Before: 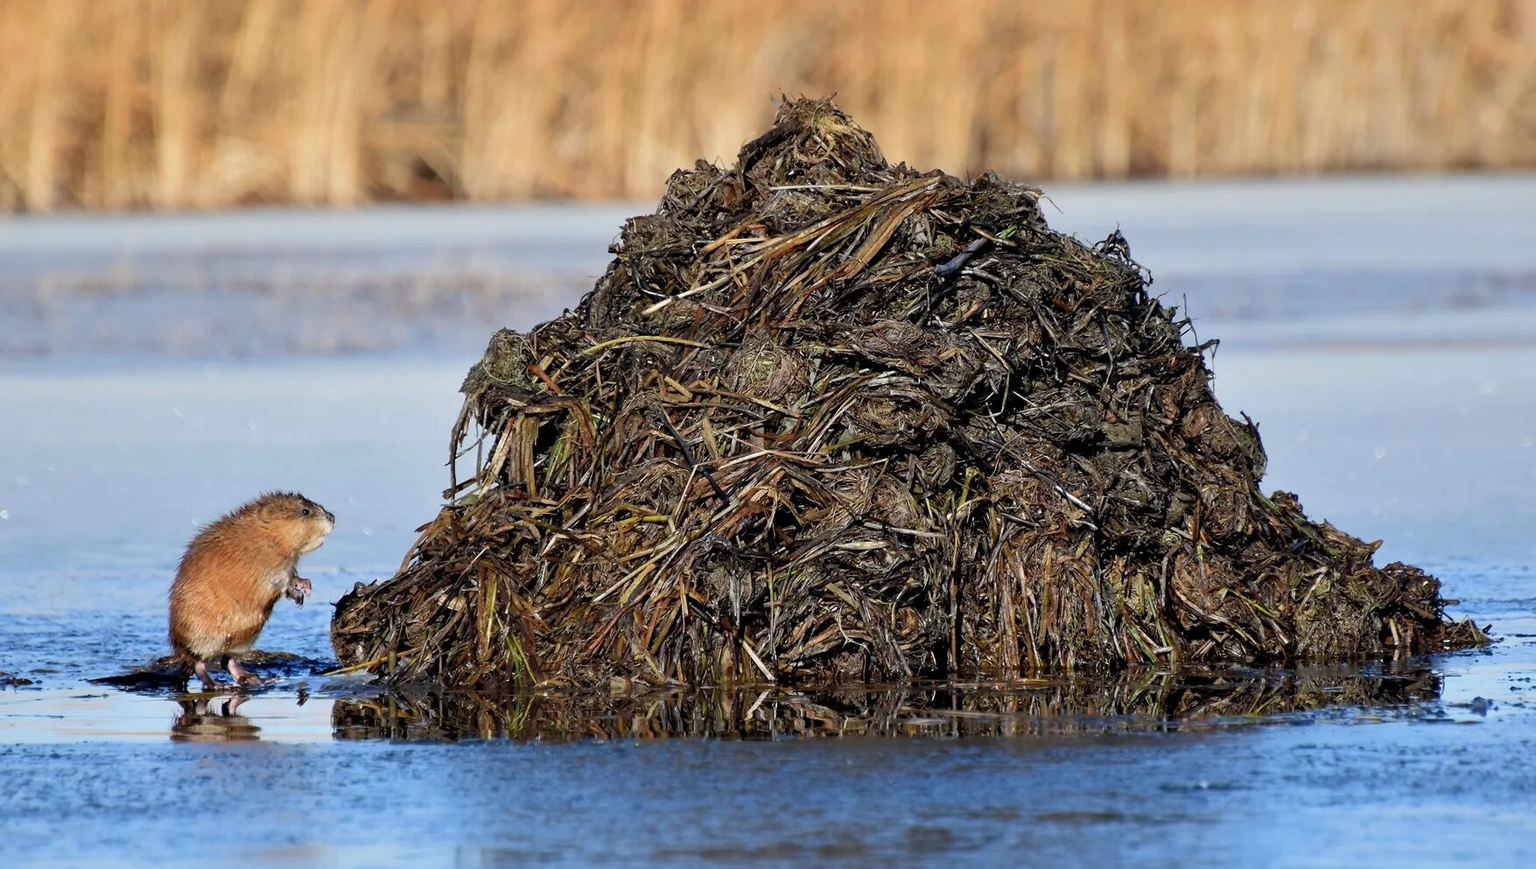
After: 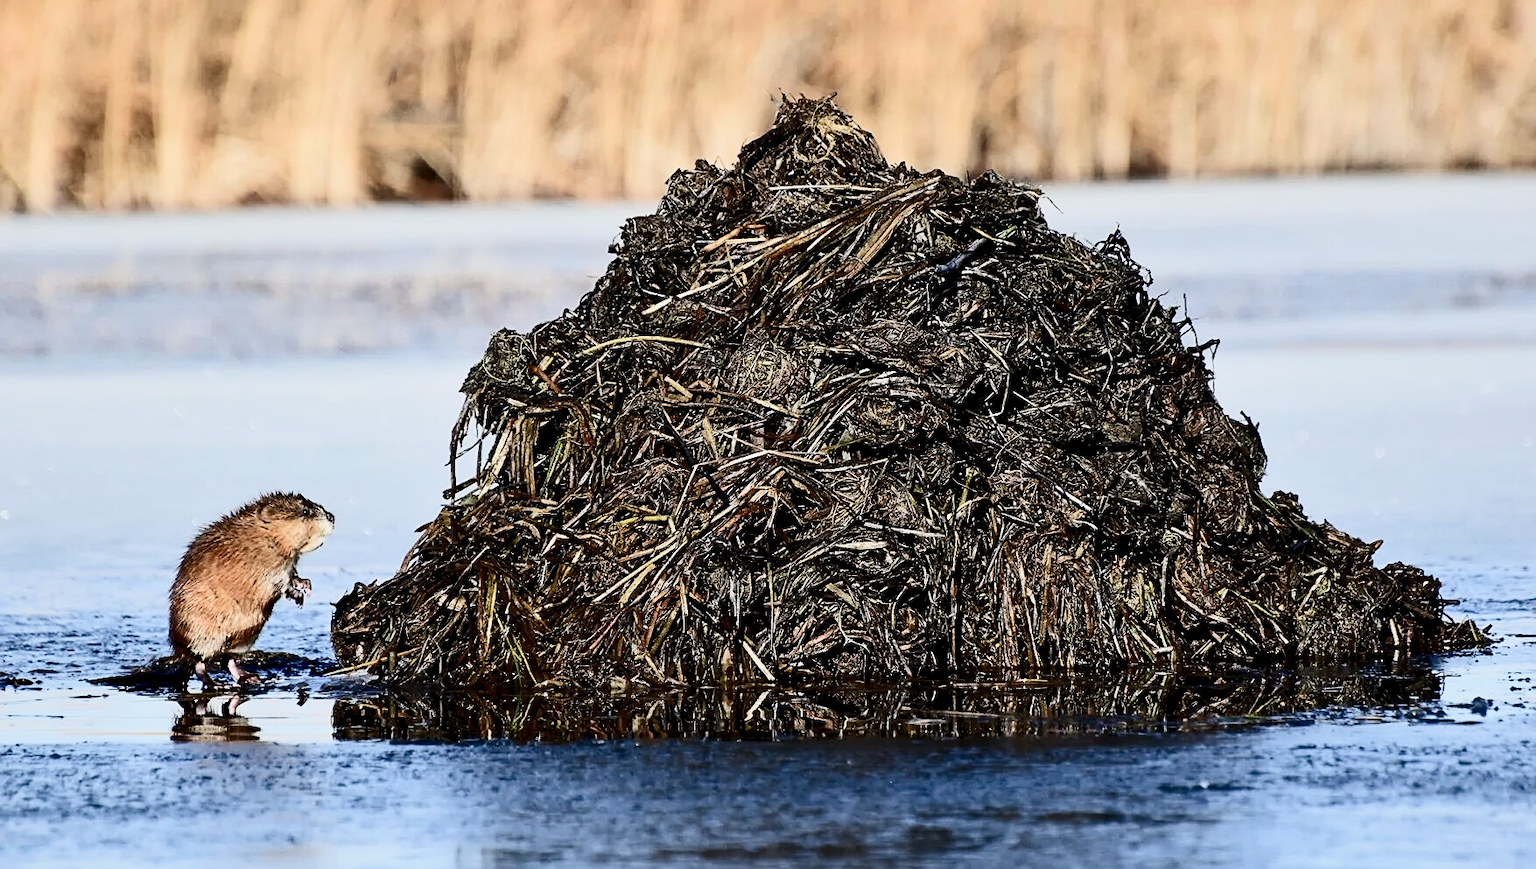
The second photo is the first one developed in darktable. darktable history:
sharpen: on, module defaults
filmic rgb: black relative exposure -7.65 EV, white relative exposure 4.56 EV, hardness 3.61
contrast brightness saturation: contrast 0.511, saturation -0.084
